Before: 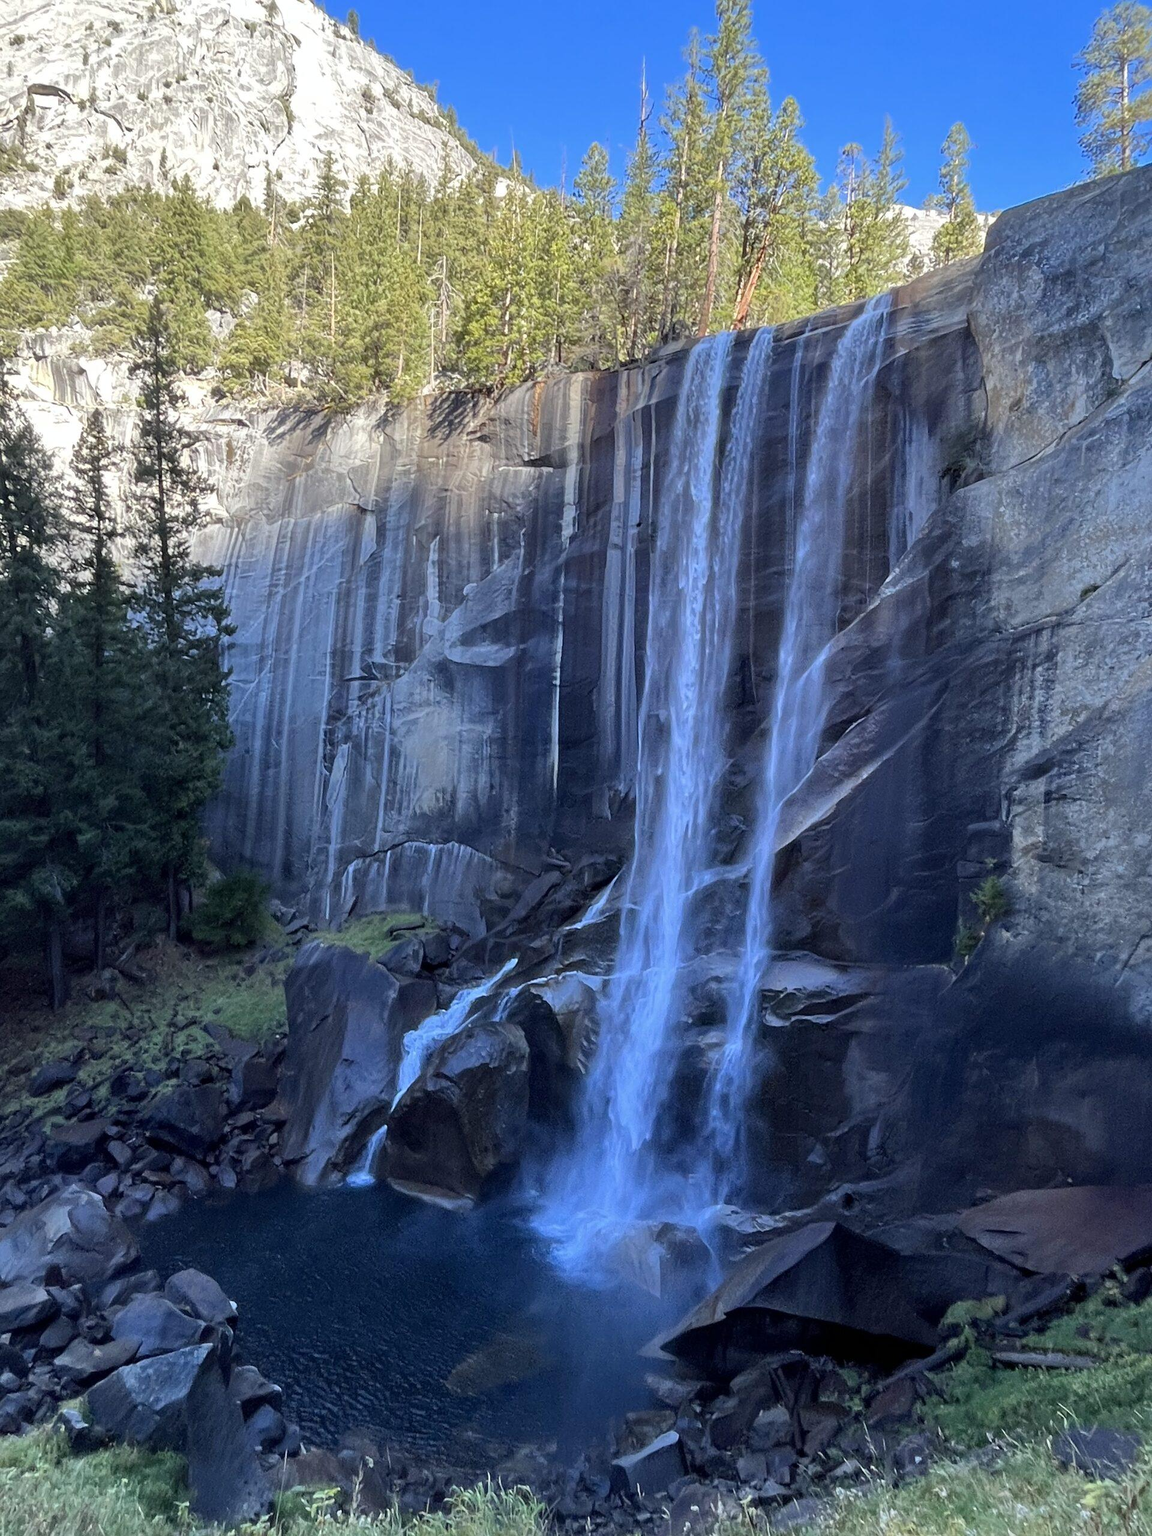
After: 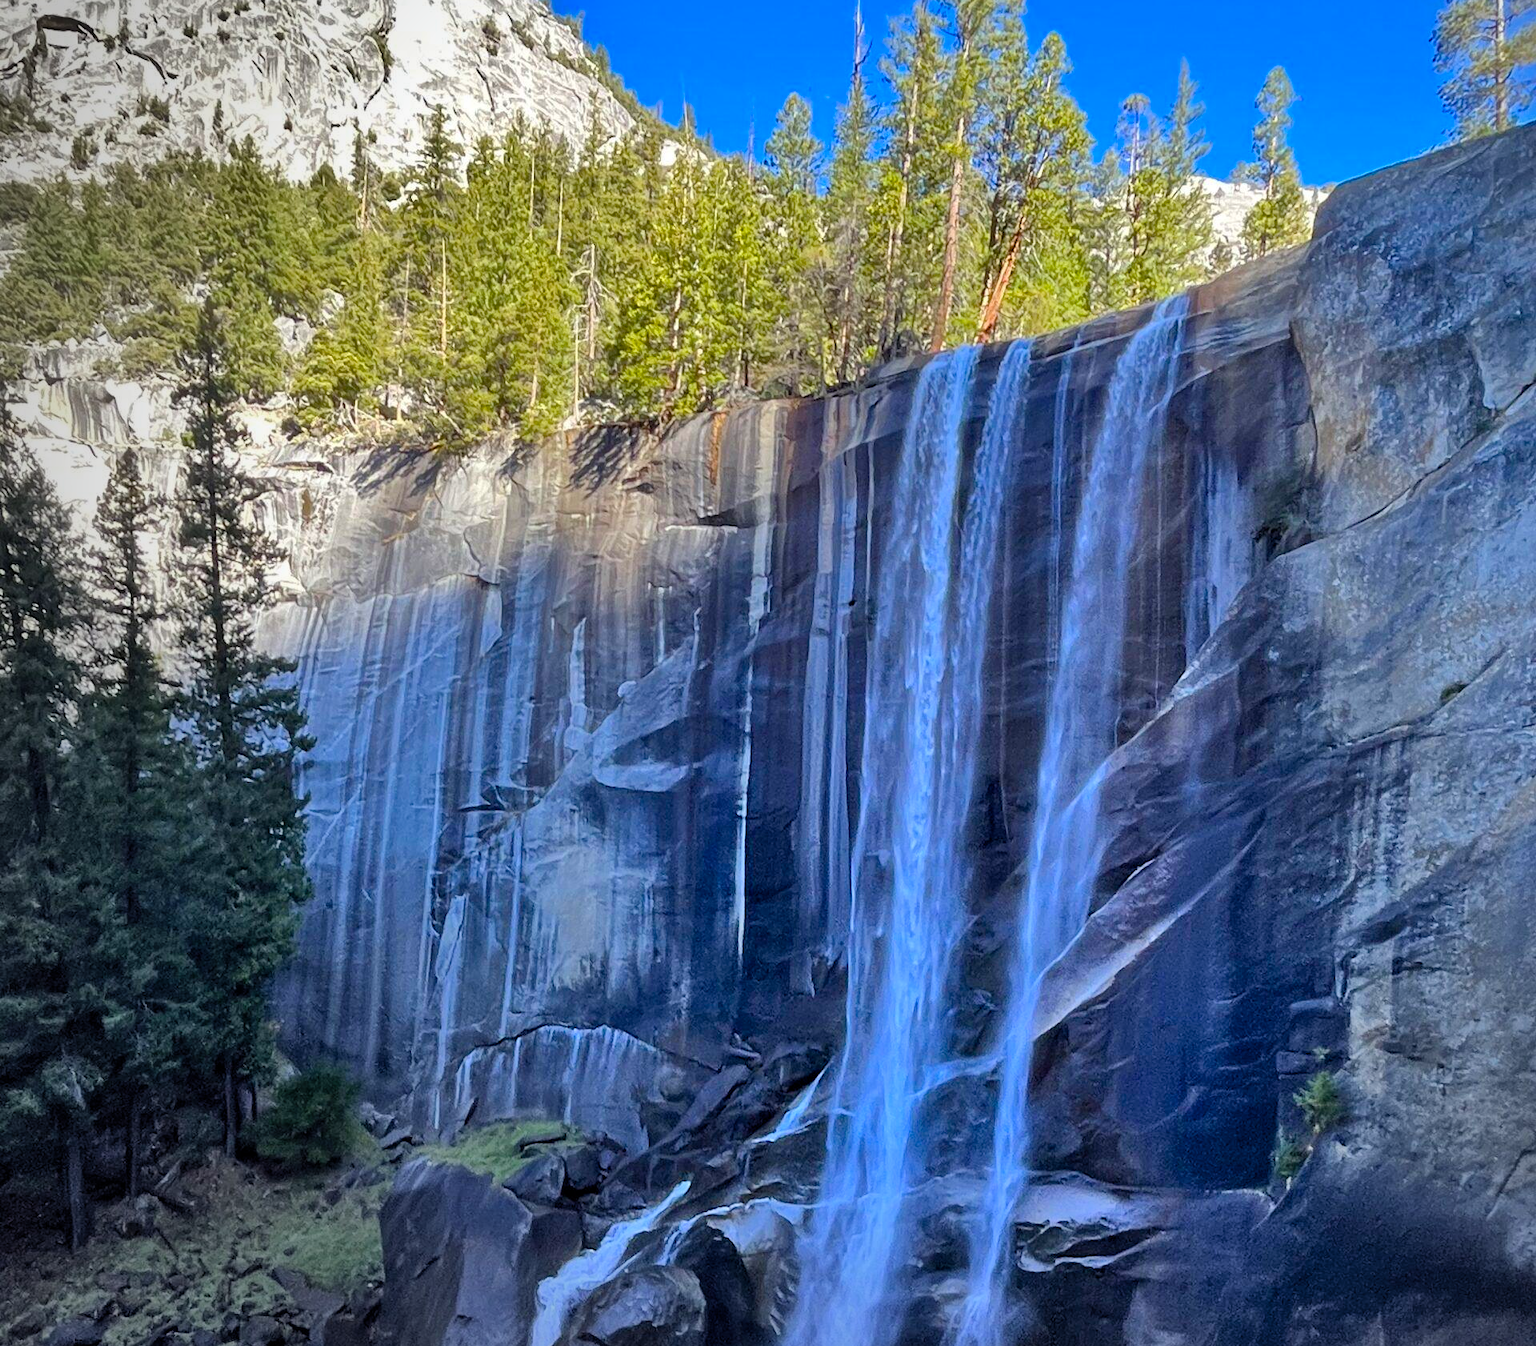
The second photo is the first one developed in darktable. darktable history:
color balance rgb: shadows lift › luminance -19.583%, perceptual saturation grading › global saturation 36.751%, perceptual saturation grading › shadows 36.158%, global vibrance 15.133%
crop and rotate: top 4.763%, bottom 29.493%
vignetting: brightness -0.476, center (0.216, -0.234)
shadows and highlights: shadows 60.88, soften with gaussian
